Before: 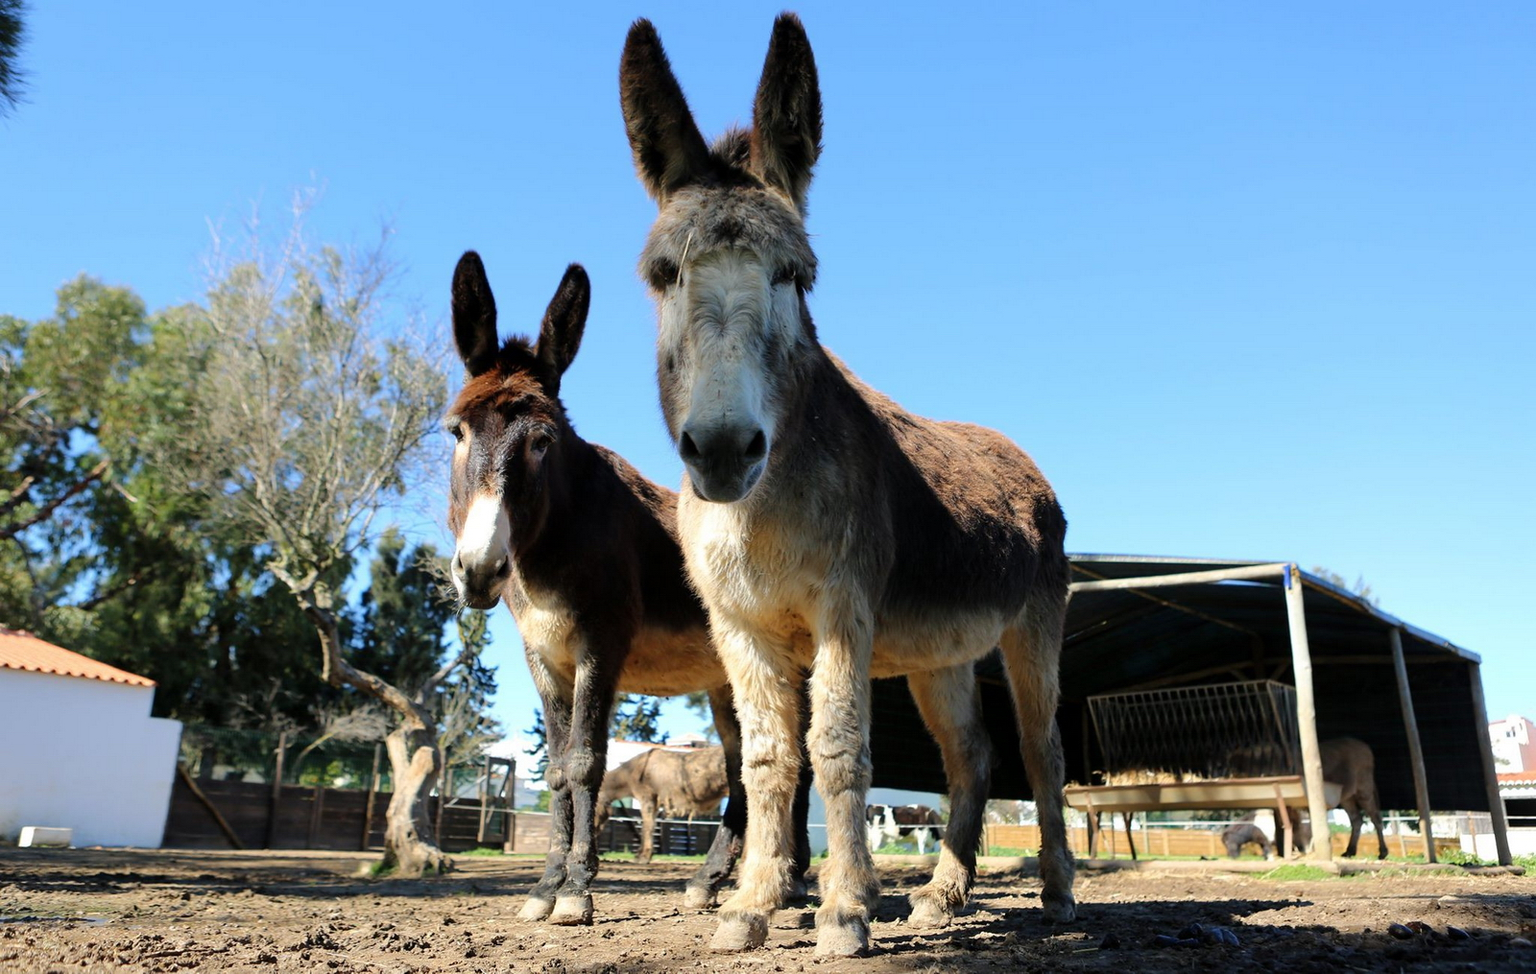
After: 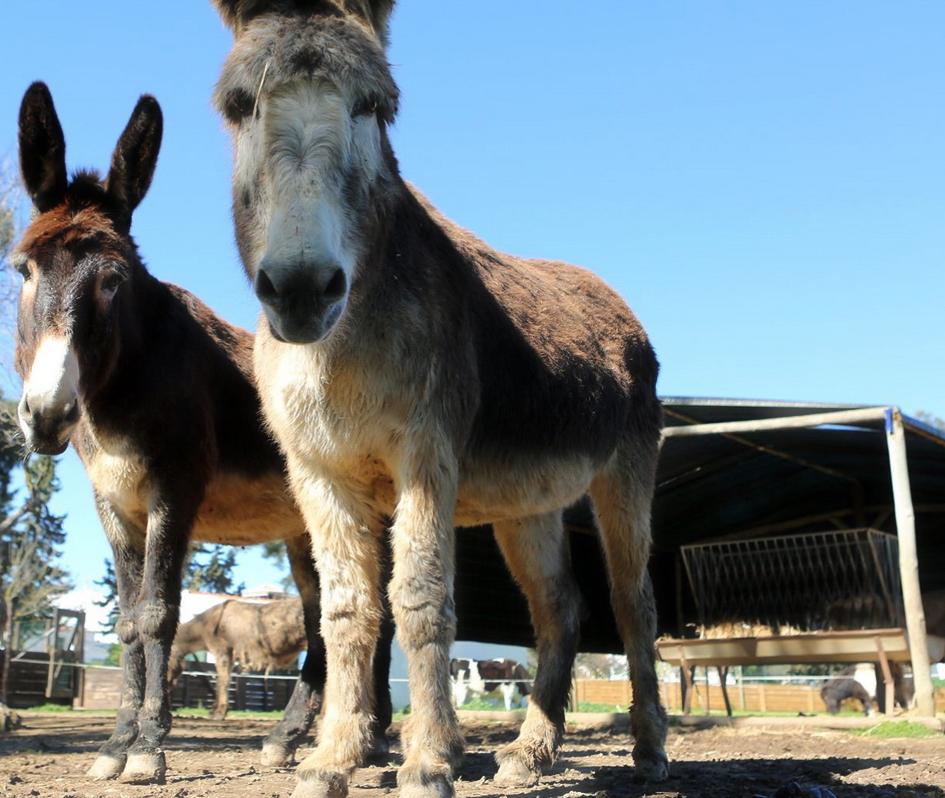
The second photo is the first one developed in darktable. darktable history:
haze removal: strength -0.1, adaptive false
crop and rotate: left 28.256%, top 17.734%, right 12.656%, bottom 3.573%
